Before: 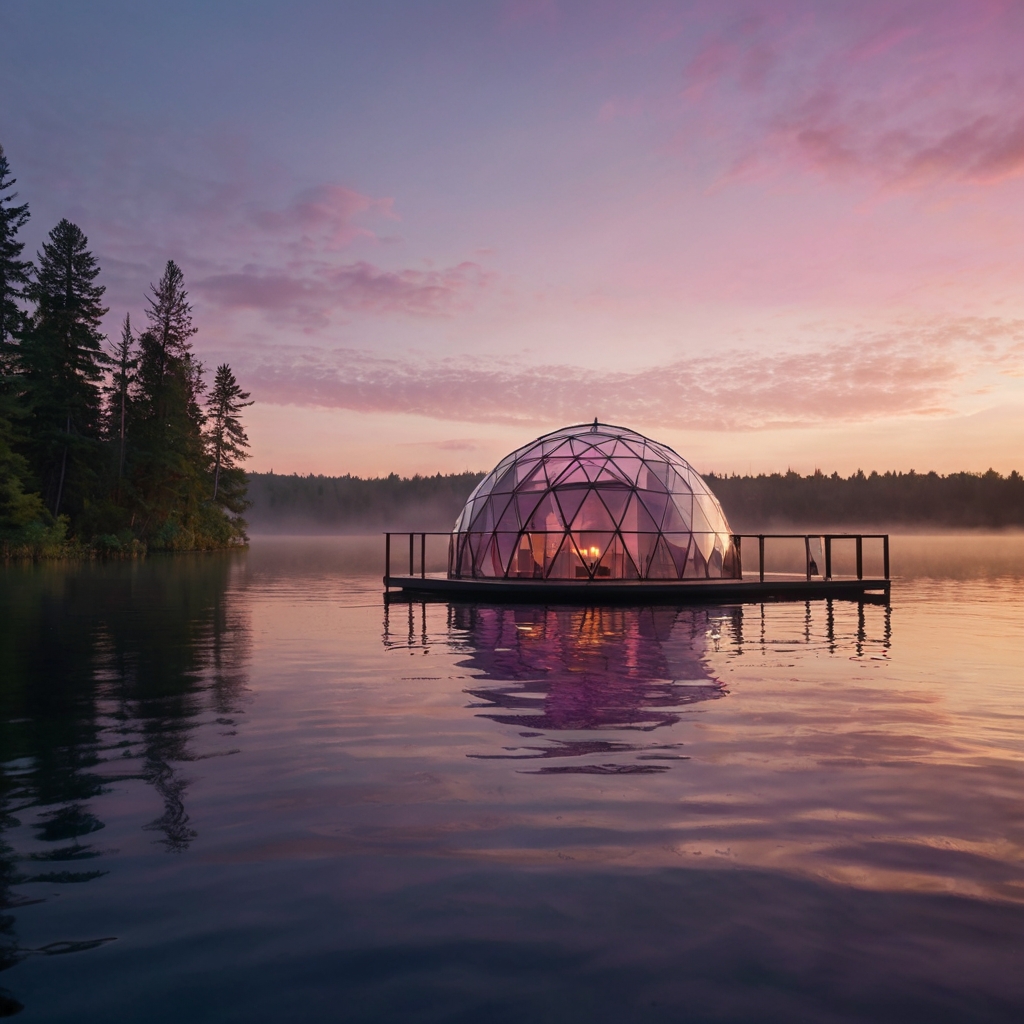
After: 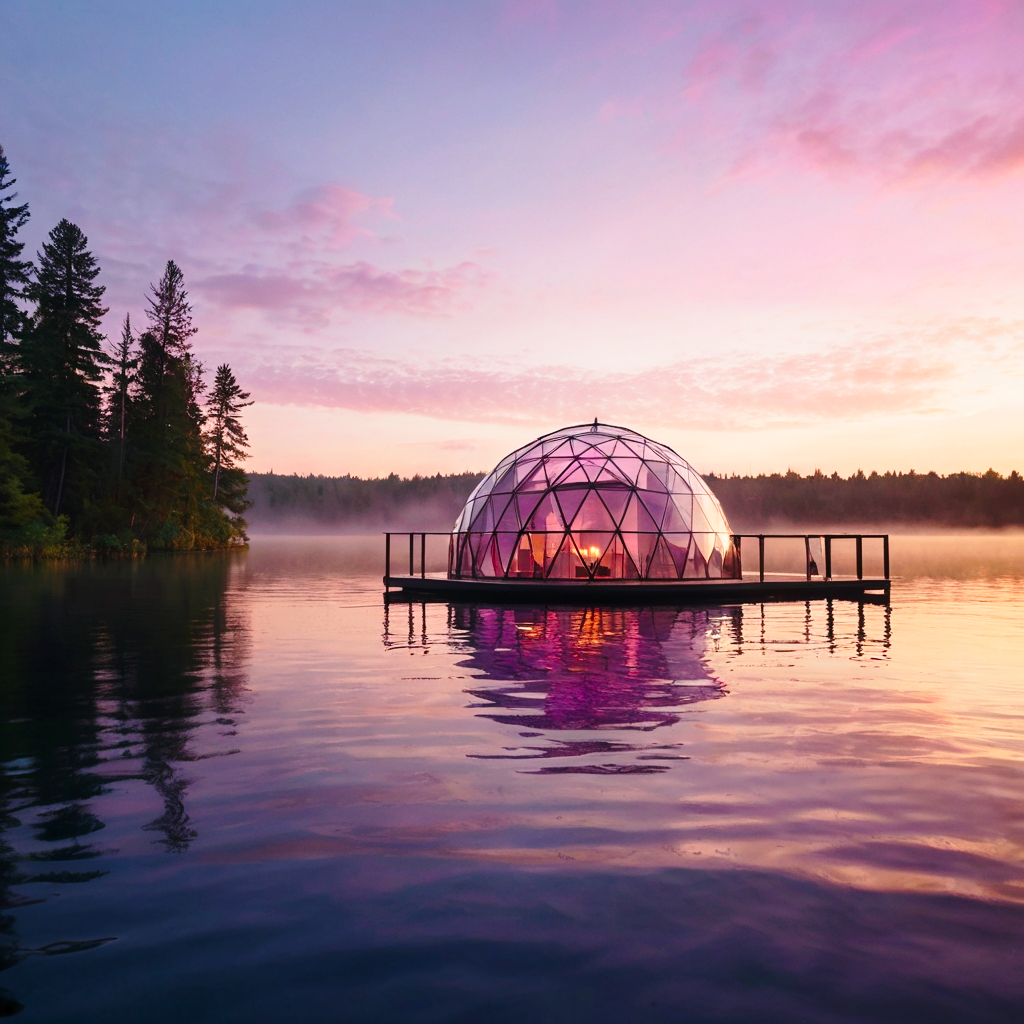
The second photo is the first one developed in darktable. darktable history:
contrast brightness saturation: contrast 0.04, saturation 0.153
base curve: curves: ch0 [(0, 0) (0.028, 0.03) (0.121, 0.232) (0.46, 0.748) (0.859, 0.968) (1, 1)], preserve colors none
